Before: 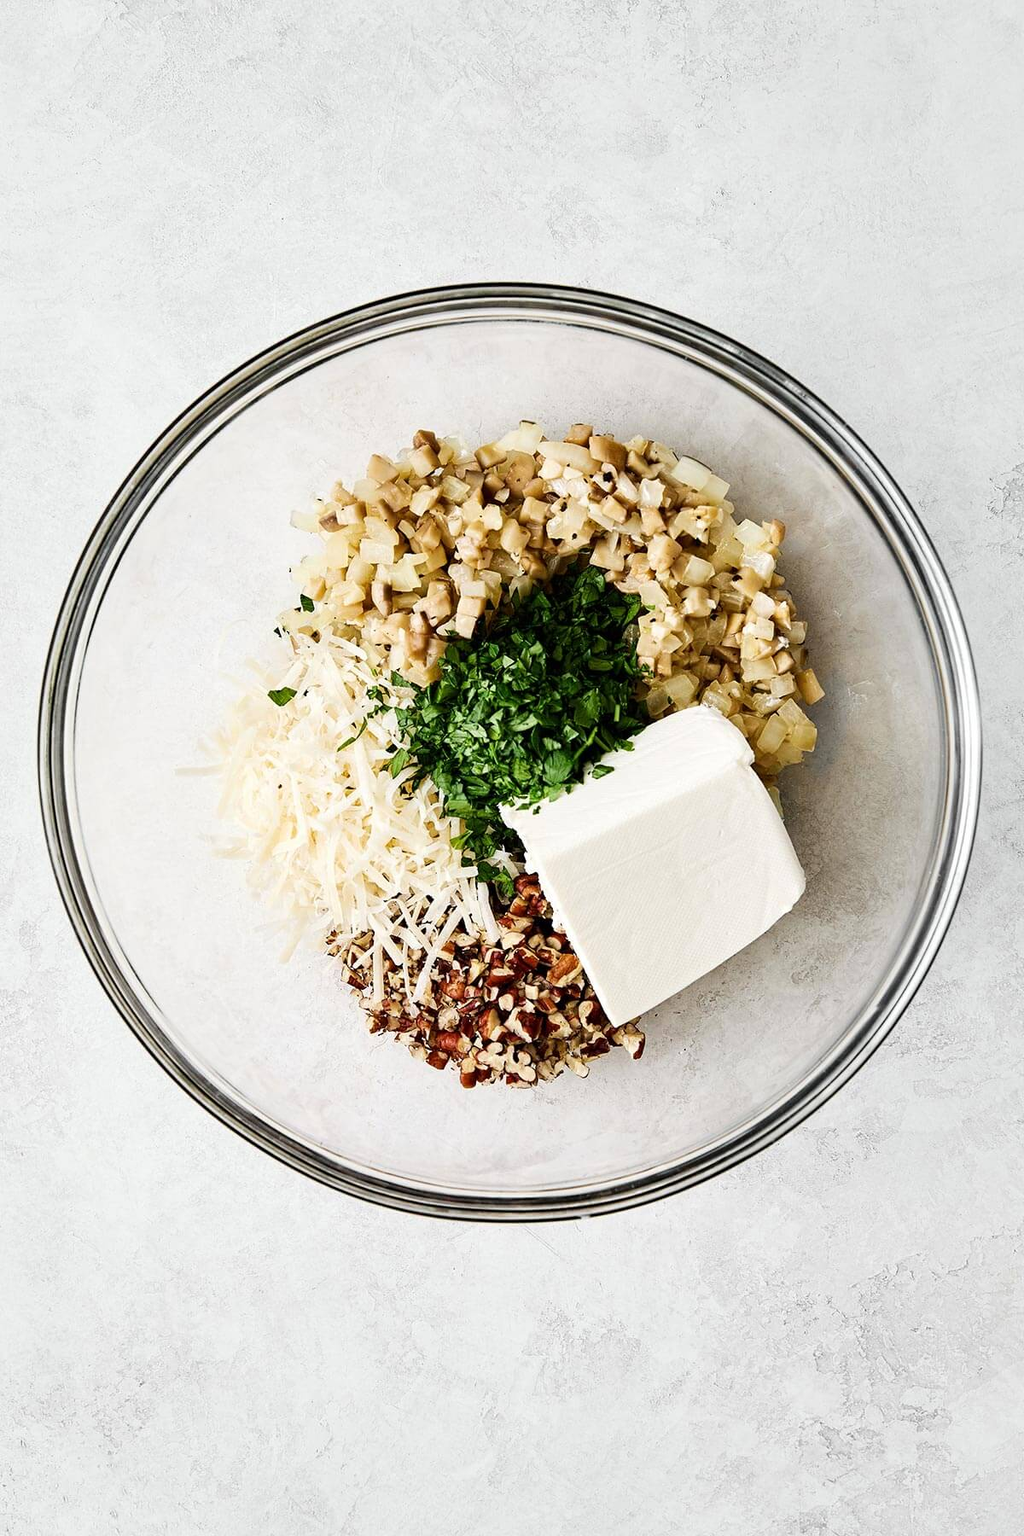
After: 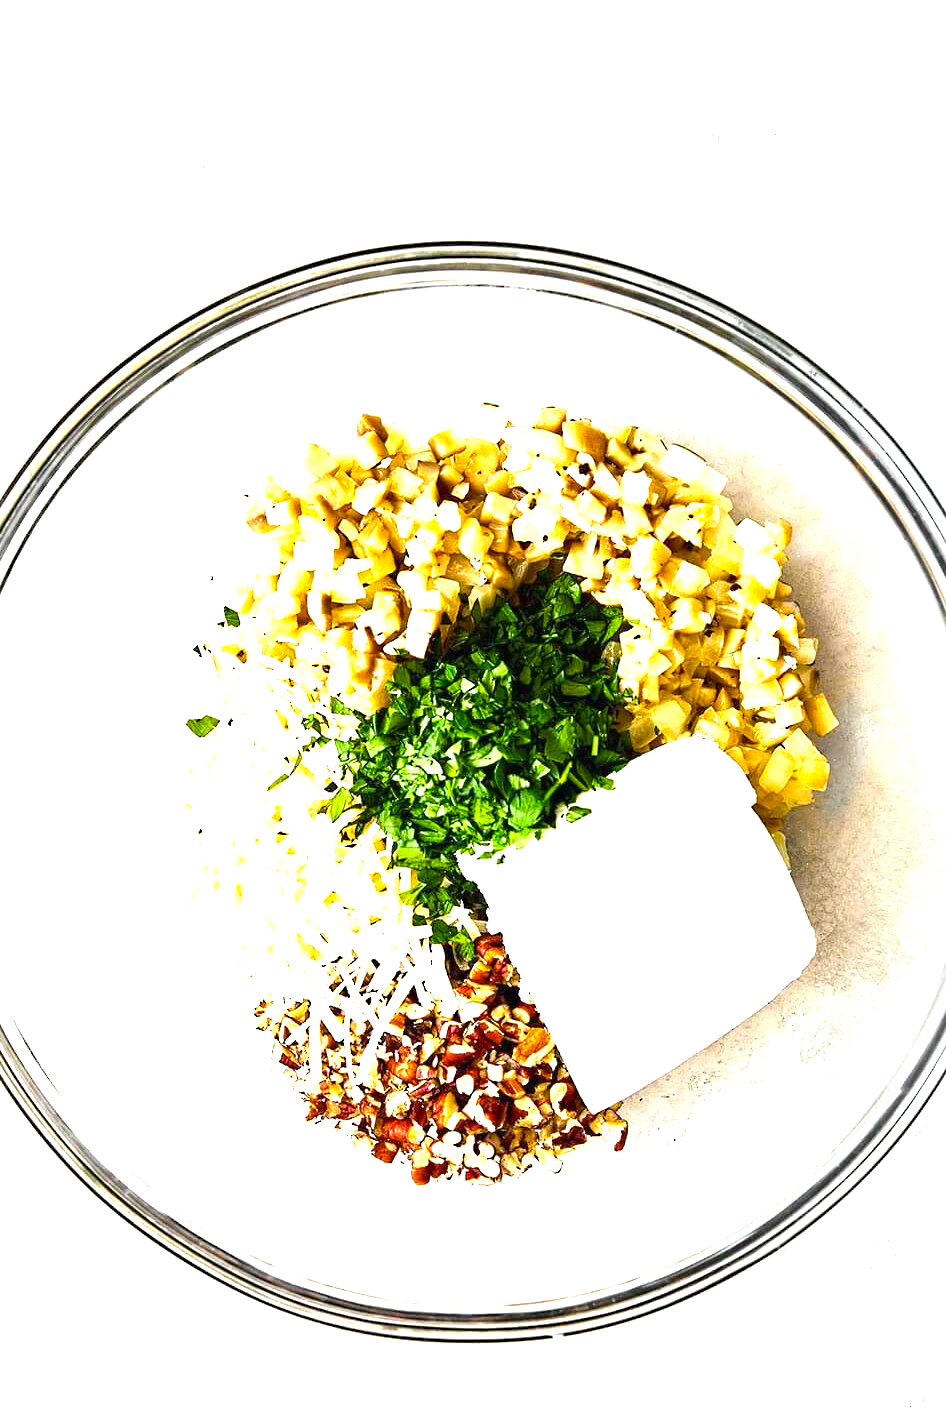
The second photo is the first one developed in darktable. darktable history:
crop and rotate: left 10.705%, top 5.051%, right 10.438%, bottom 15.981%
sharpen: radius 2.903, amount 0.86, threshold 47.415
exposure: black level correction 0, exposure 1.511 EV, compensate exposure bias true, compensate highlight preservation false
color balance rgb: perceptual saturation grading › global saturation 30.768%, global vibrance 14.524%
